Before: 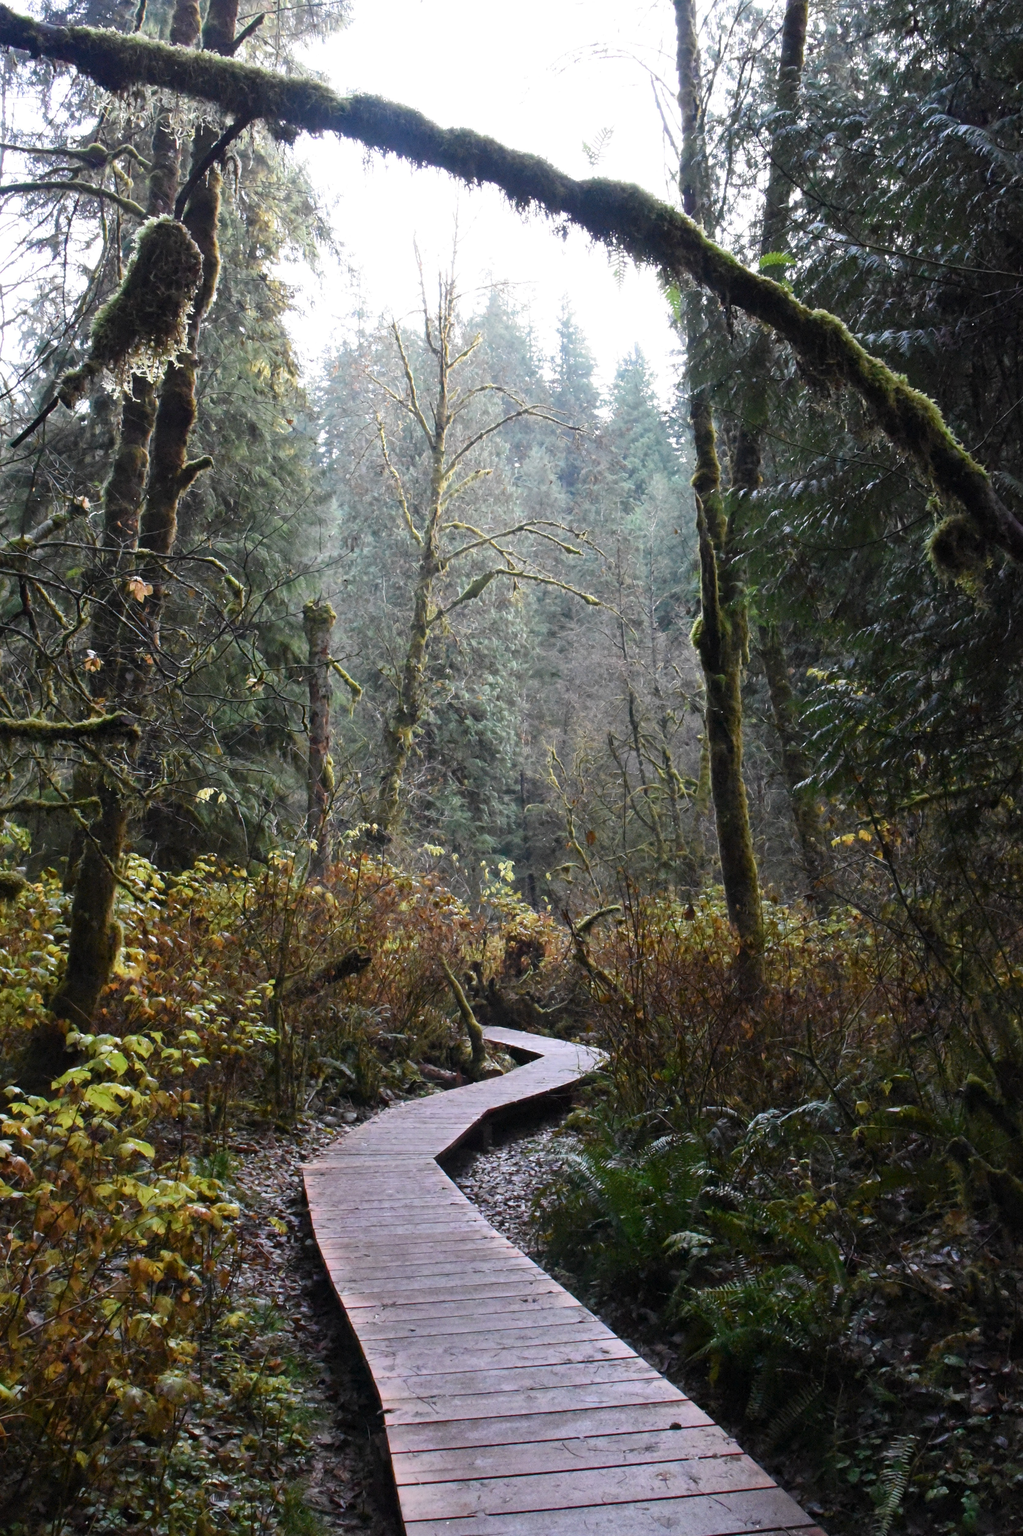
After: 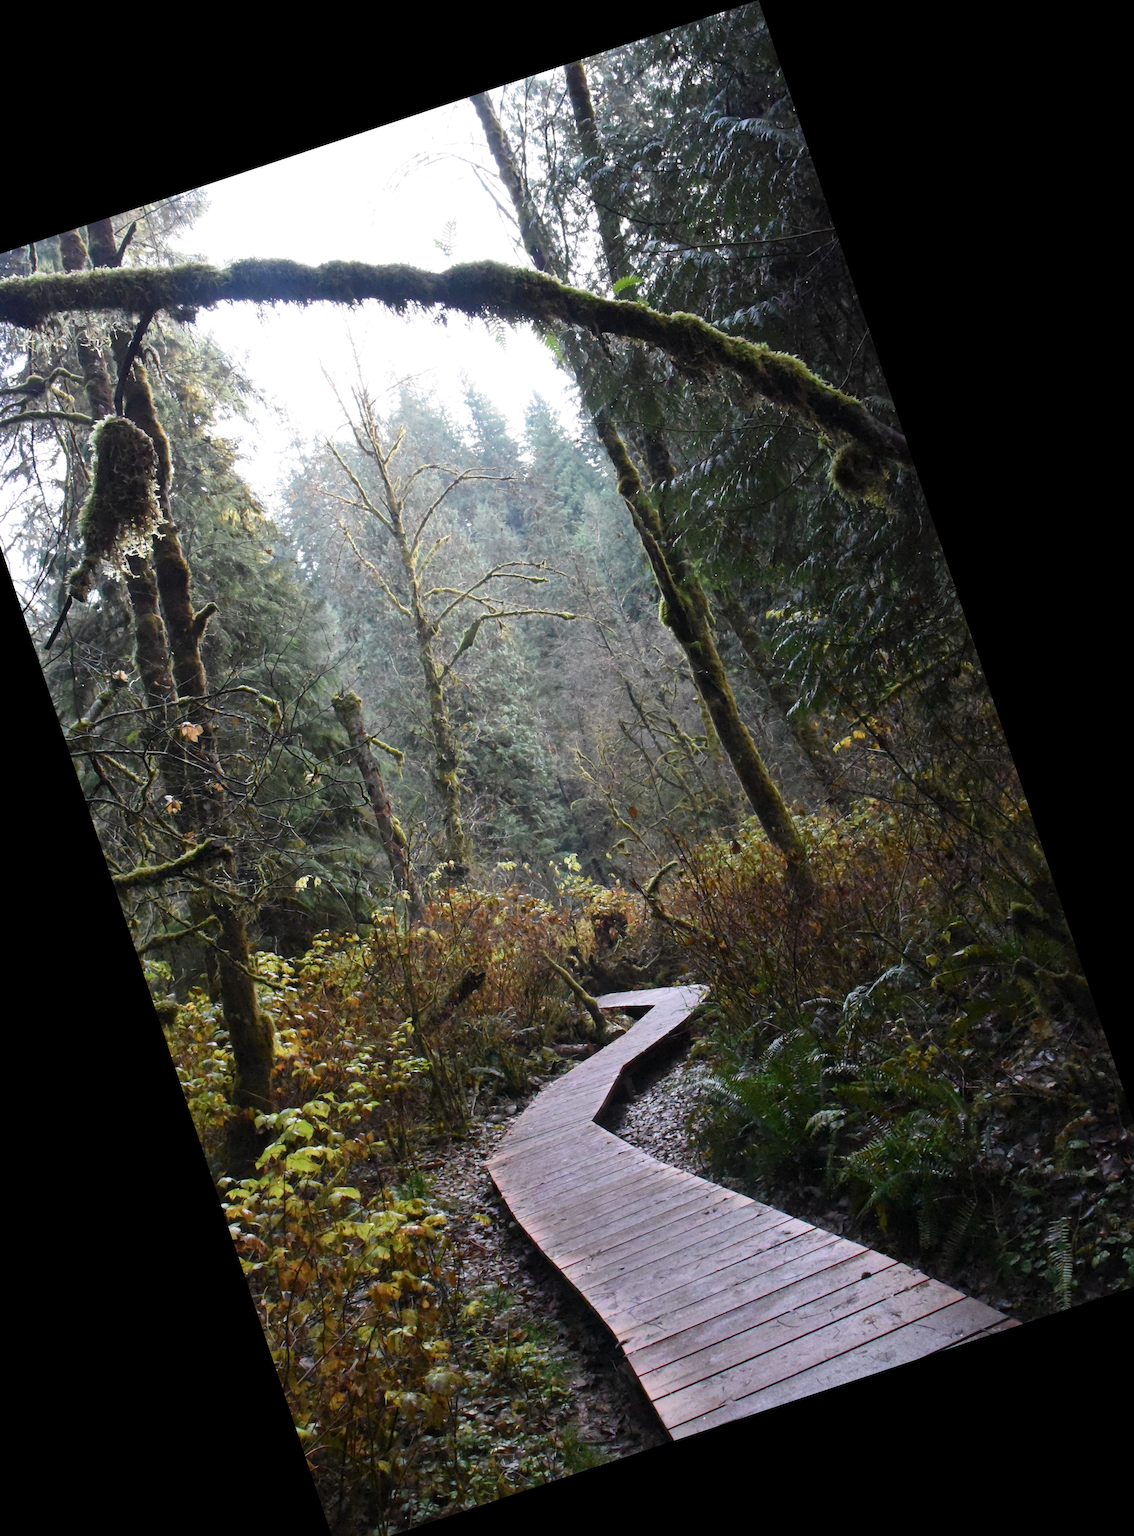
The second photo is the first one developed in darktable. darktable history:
crop and rotate: angle 18.51°, left 6.89%, right 3.846%, bottom 1.066%
